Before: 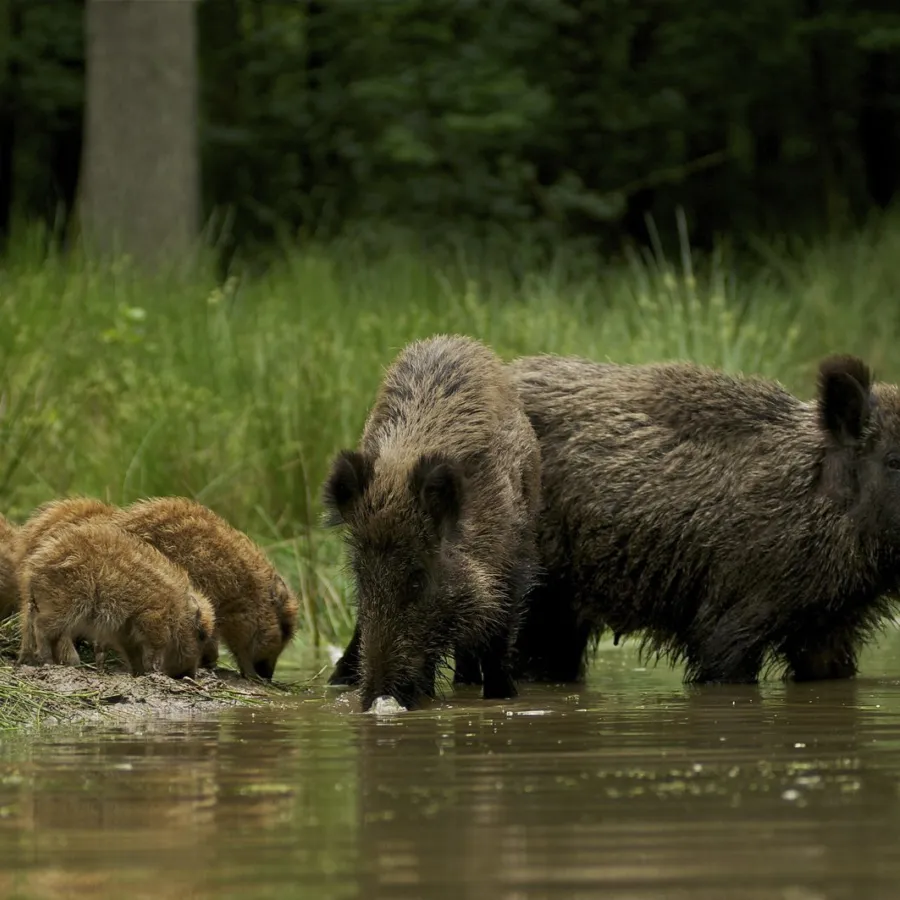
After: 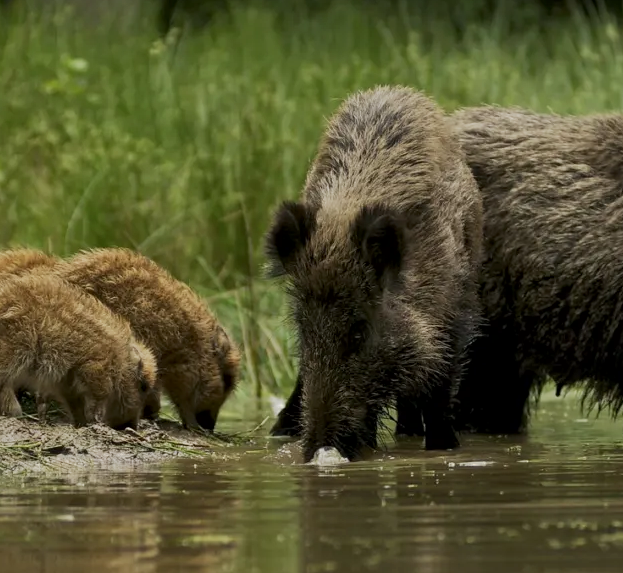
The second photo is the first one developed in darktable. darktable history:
crop: left 6.488%, top 27.668%, right 24.183%, bottom 8.656%
local contrast: mode bilateral grid, contrast 20, coarseness 50, detail 130%, midtone range 0.2
tone curve: curves: ch0 [(0, 0) (0.003, 0.003) (0.011, 0.011) (0.025, 0.025) (0.044, 0.044) (0.069, 0.068) (0.1, 0.098) (0.136, 0.134) (0.177, 0.175) (0.224, 0.221) (0.277, 0.273) (0.335, 0.33) (0.399, 0.393) (0.468, 0.461) (0.543, 0.534) (0.623, 0.614) (0.709, 0.69) (0.801, 0.752) (0.898, 0.835) (1, 1)], preserve colors none
